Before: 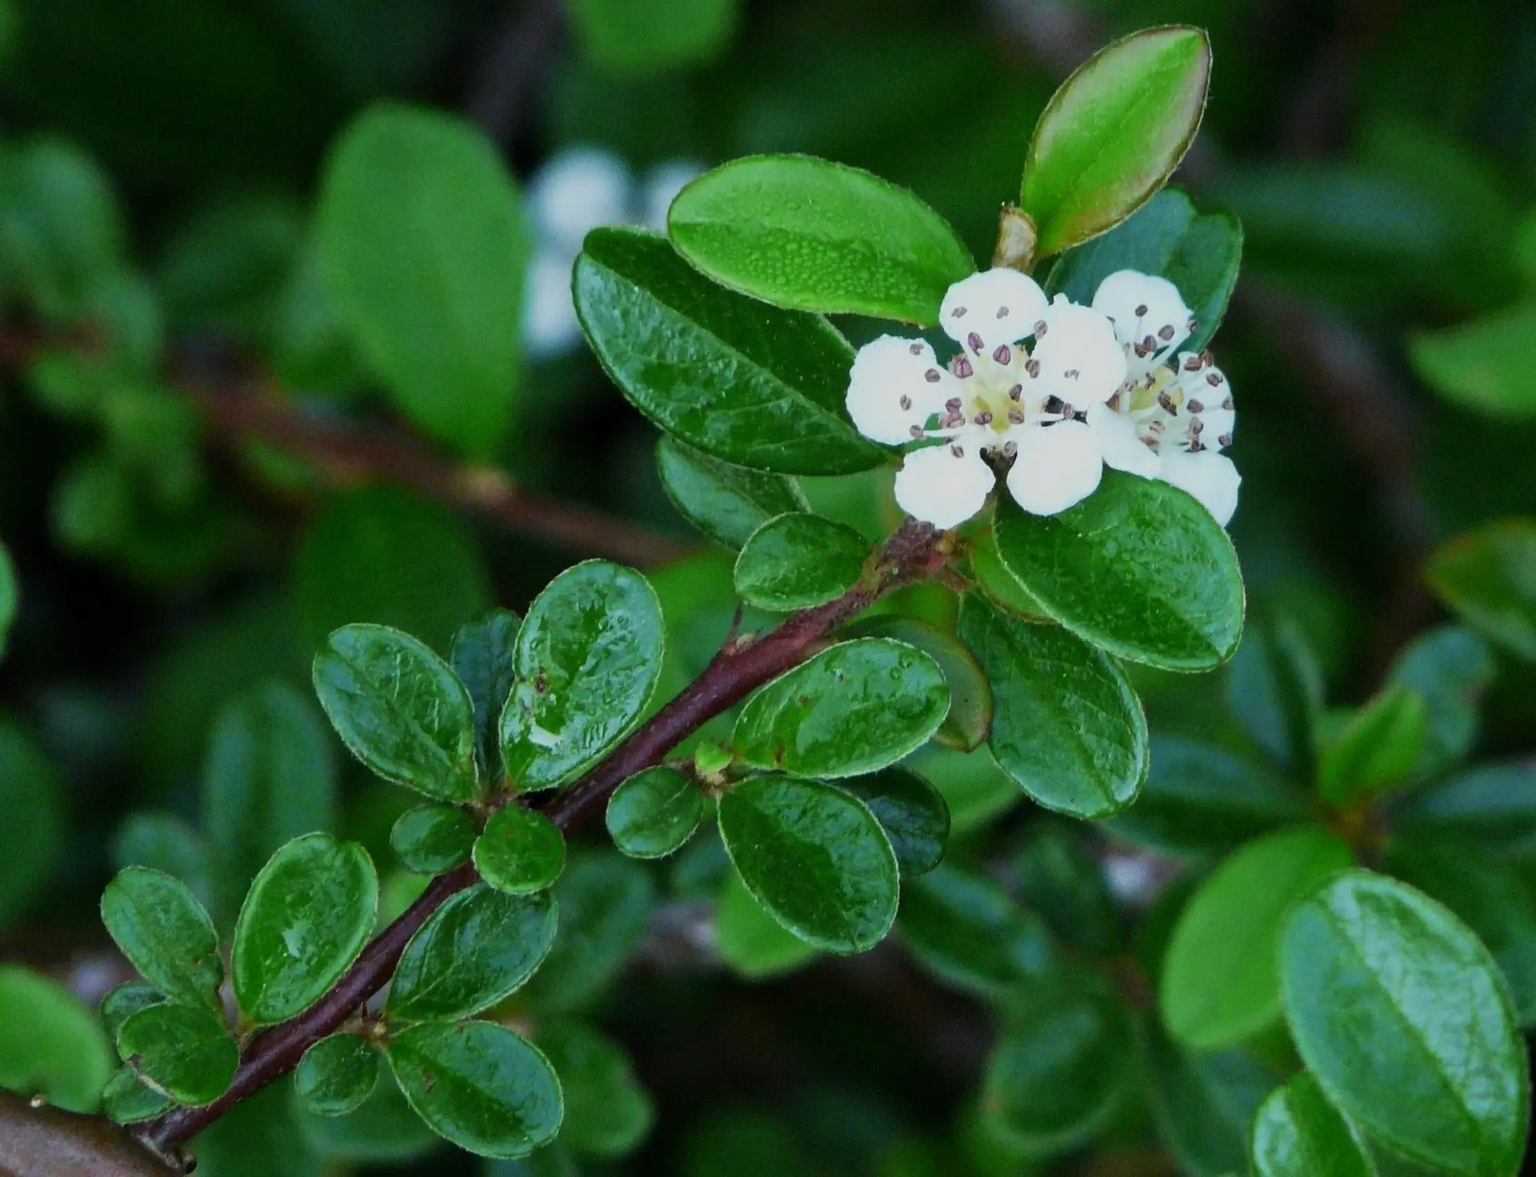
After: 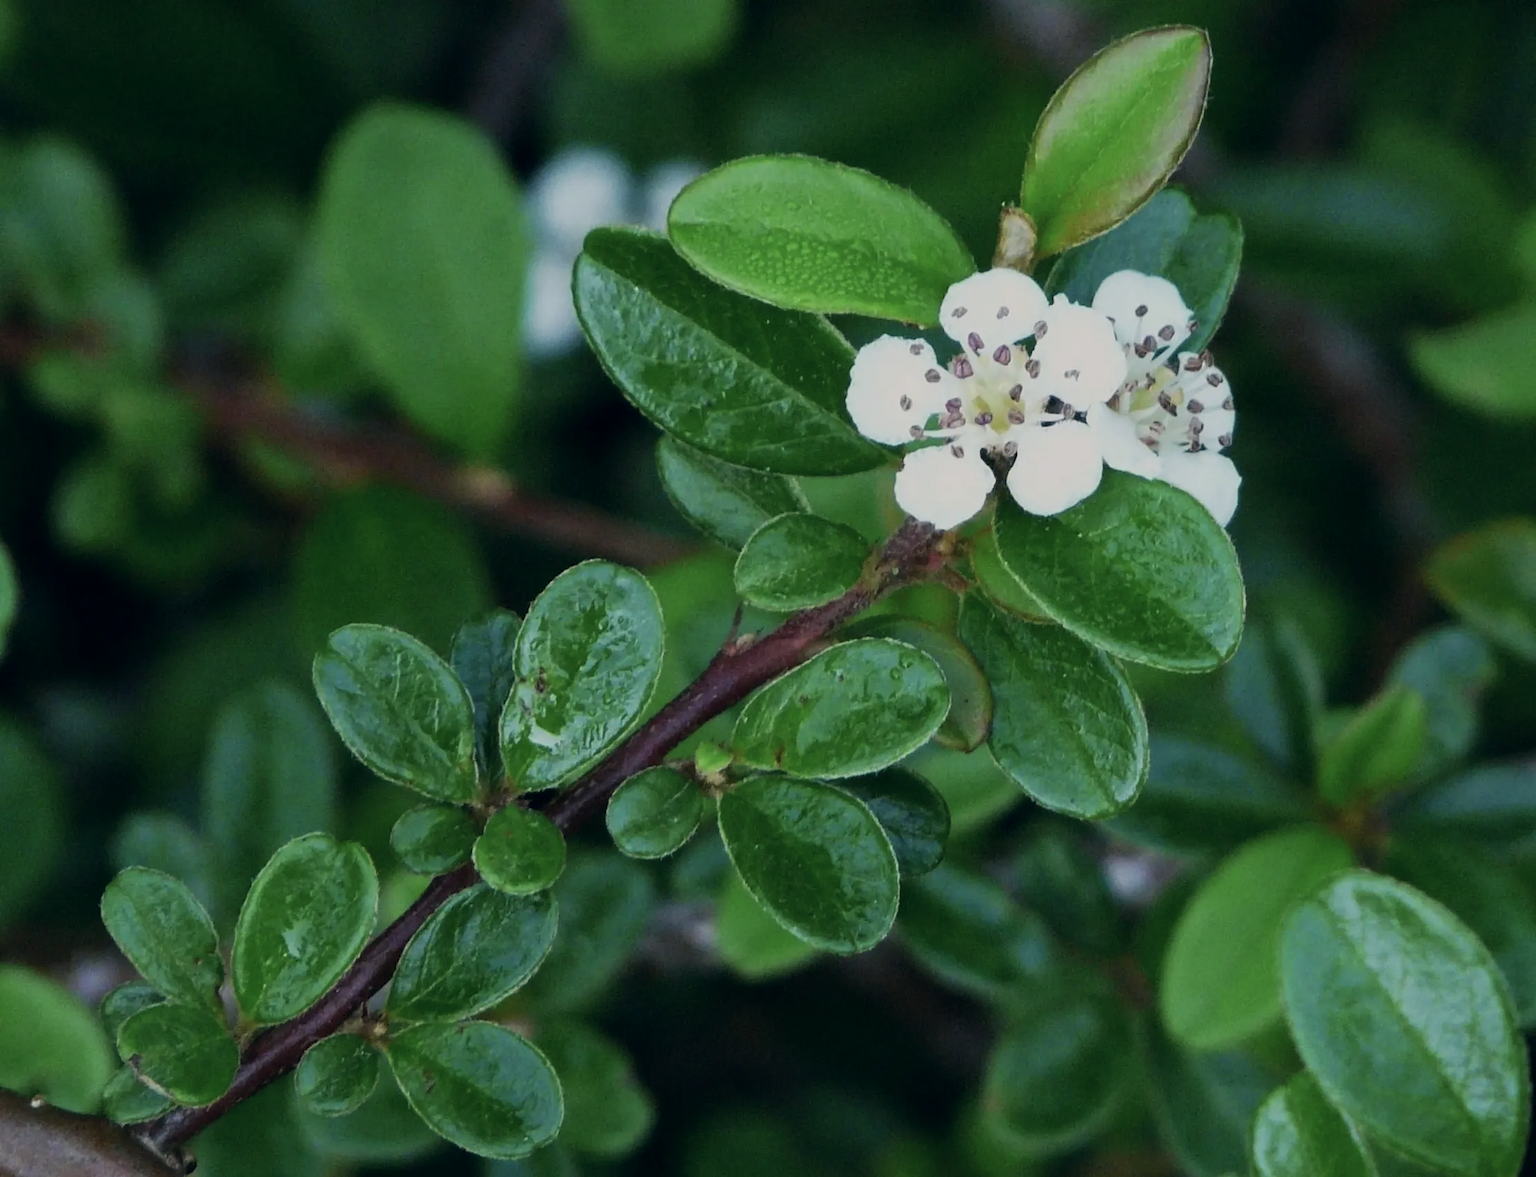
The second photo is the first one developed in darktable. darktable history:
exposure: exposure -0.151 EV, compensate highlight preservation false
color correction: highlights a* 2.75, highlights b* 5, shadows a* -2.04, shadows b* -4.84, saturation 0.8
